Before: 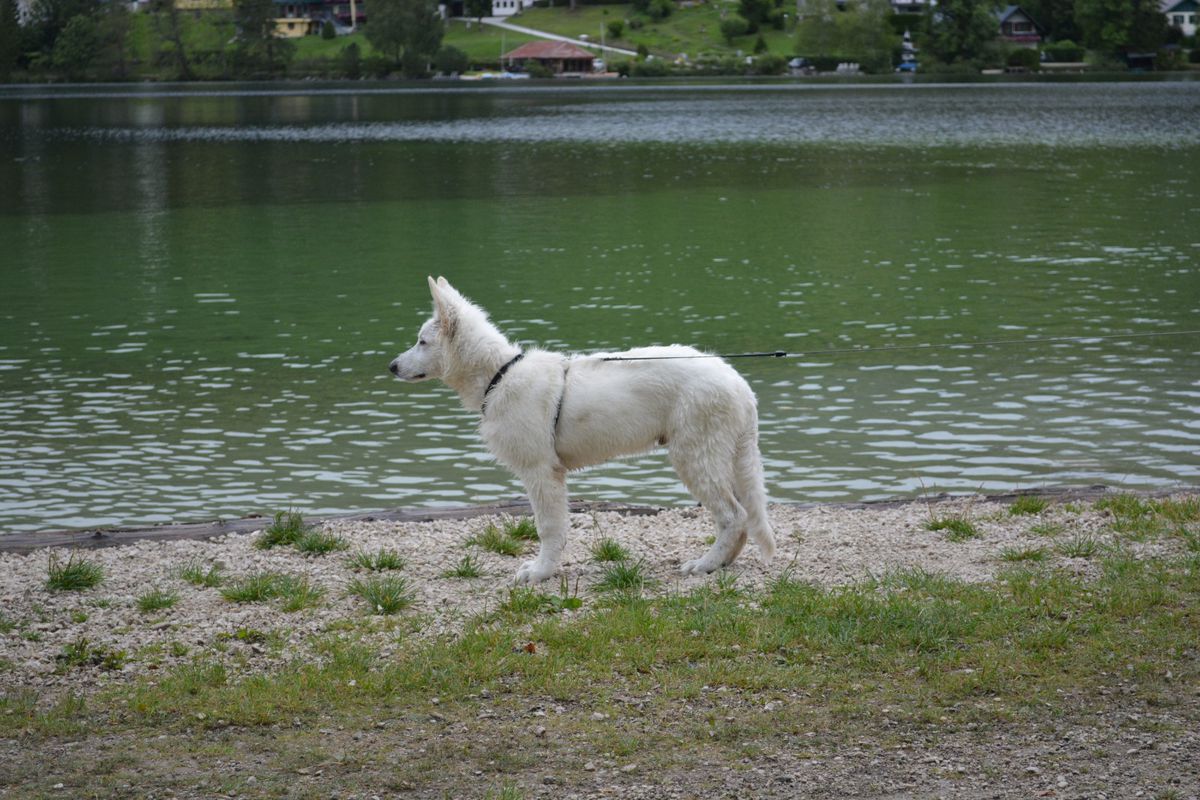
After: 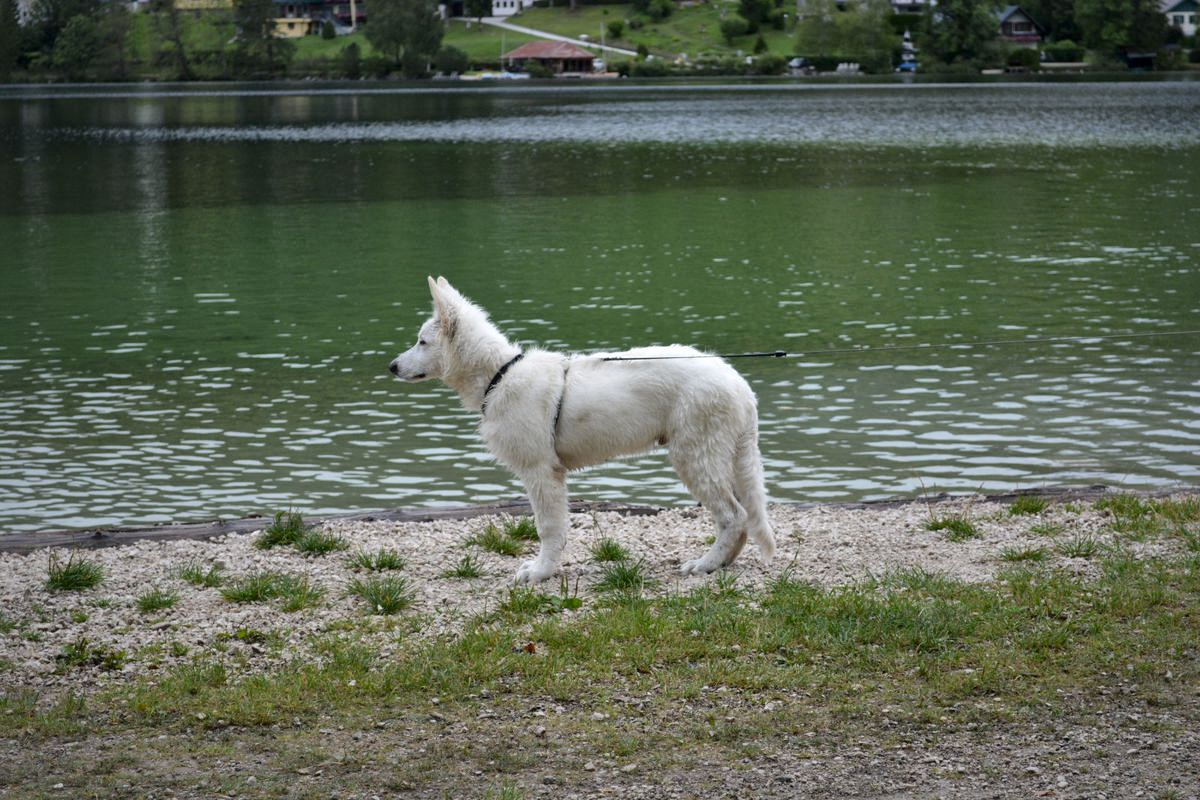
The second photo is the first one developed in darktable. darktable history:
local contrast: mode bilateral grid, contrast 21, coarseness 51, detail 150%, midtone range 0.2
